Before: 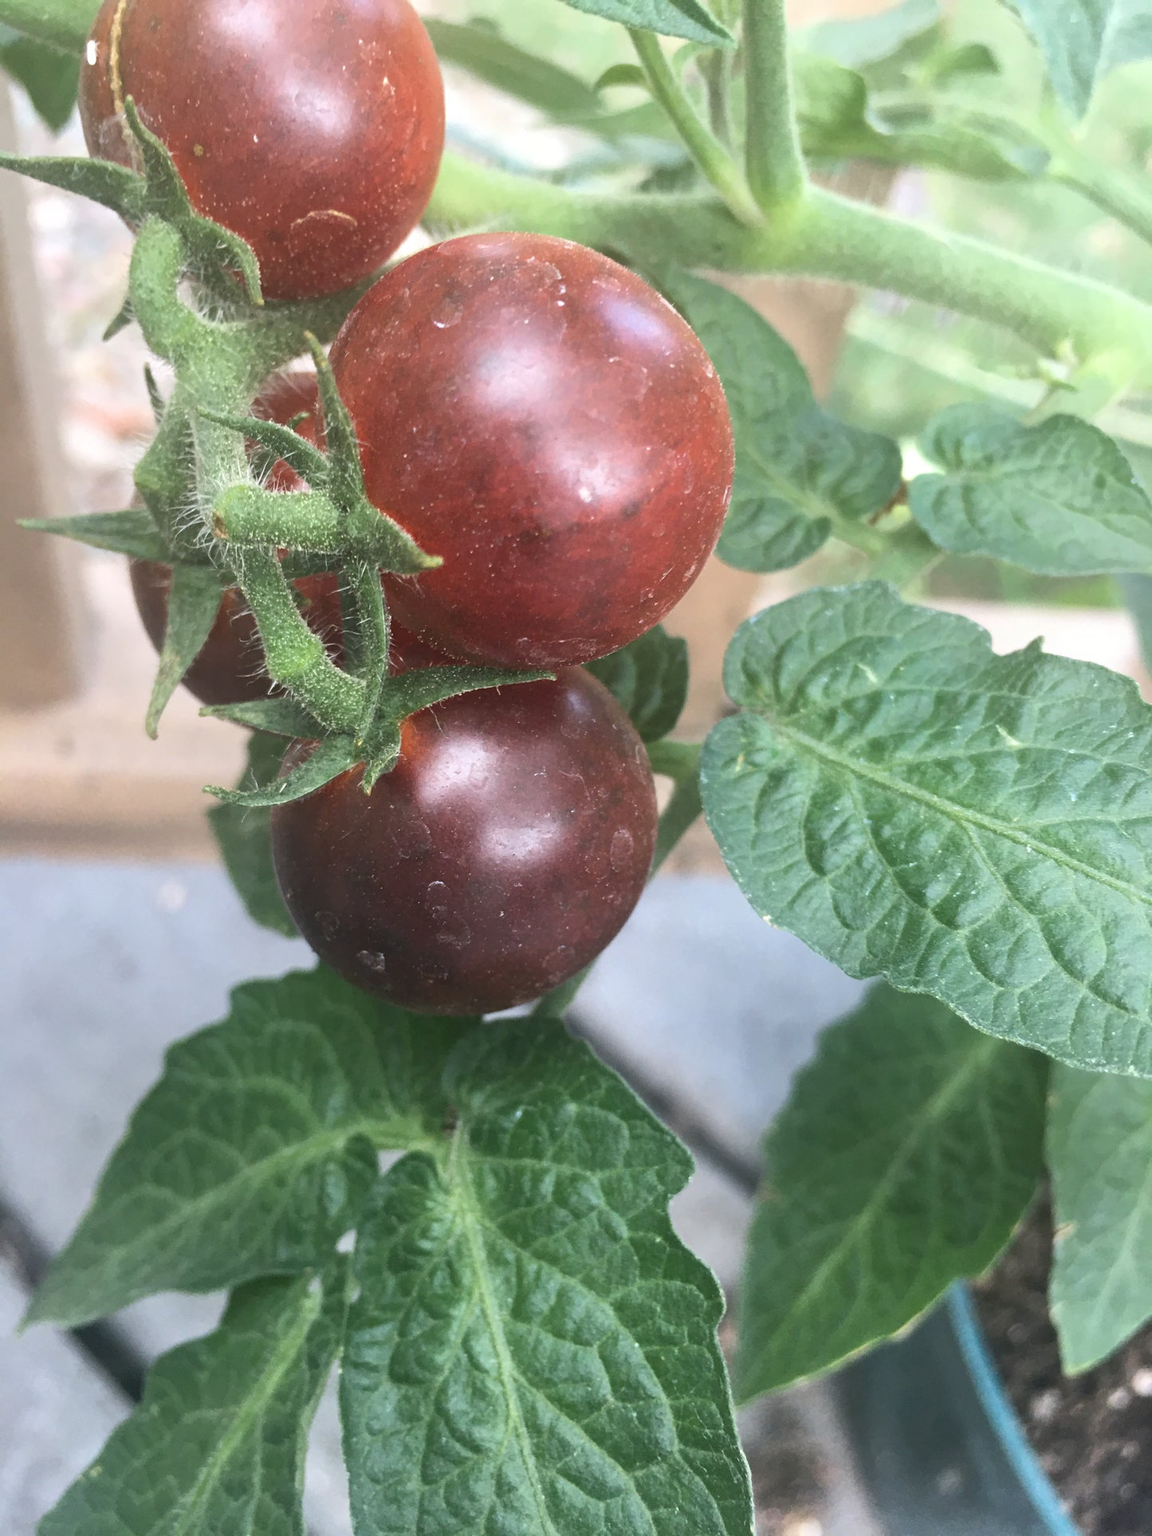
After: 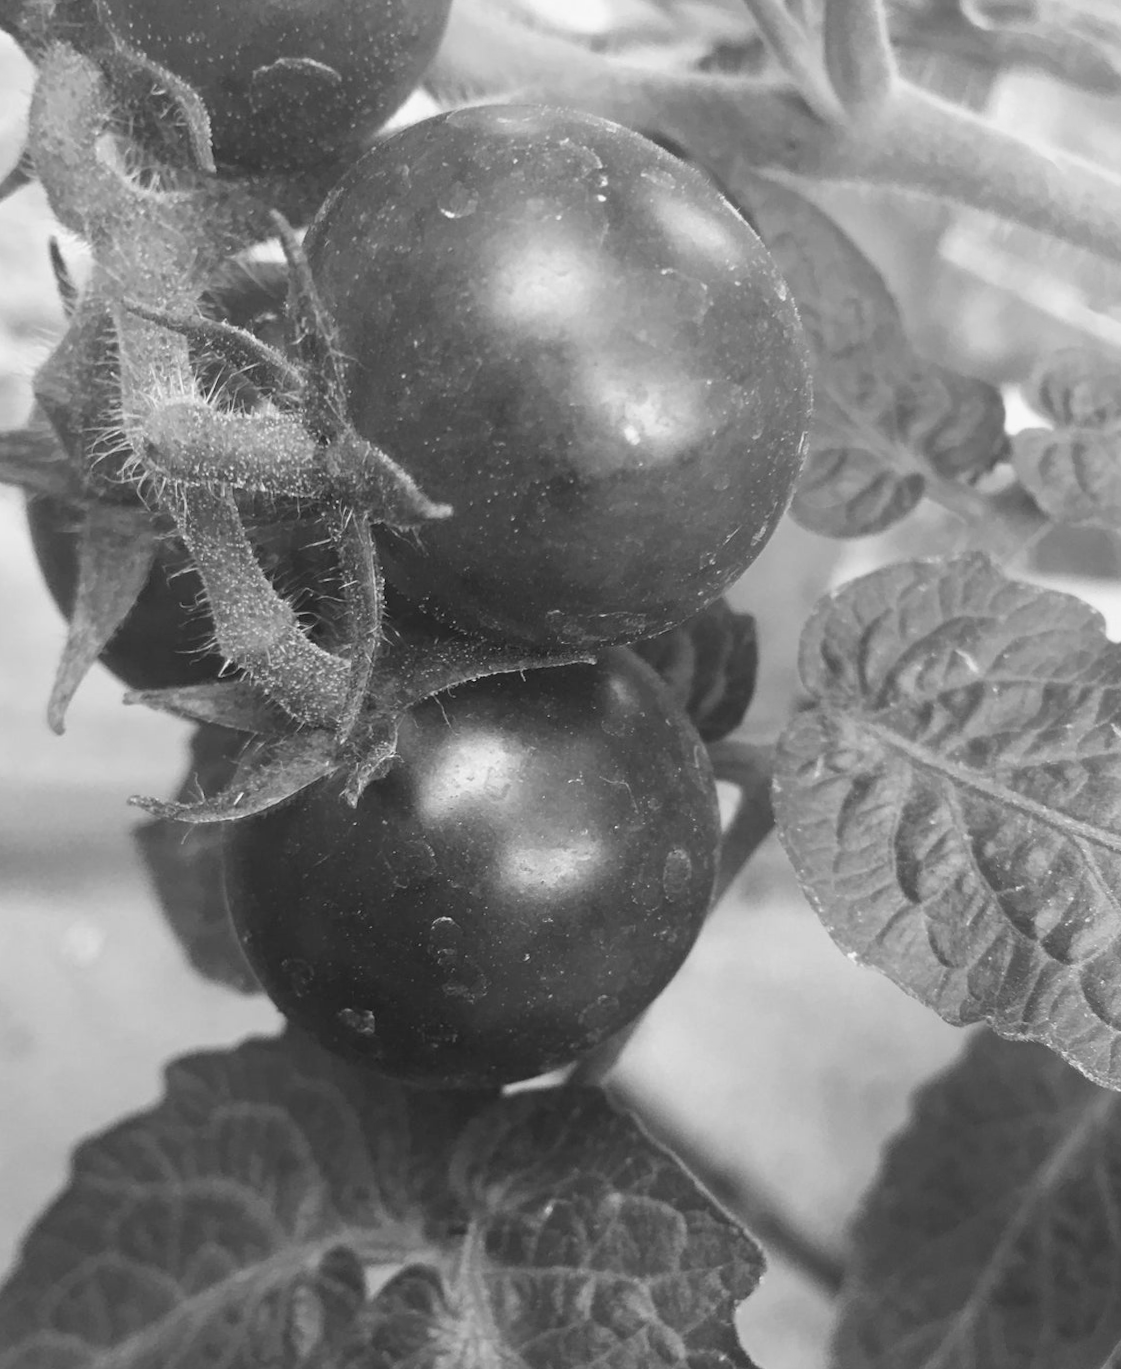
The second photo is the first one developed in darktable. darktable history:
color calibration: output gray [0.22, 0.42, 0.37, 0], gray › normalize channels true, illuminant same as pipeline (D50), adaptation XYZ, x 0.346, y 0.359, gamut compression 0
crop and rotate: left 10.77%, top 5.1%, right 10.41%, bottom 16.76%
rotate and perspective: rotation -0.013°, lens shift (vertical) -0.027, lens shift (horizontal) 0.178, crop left 0.016, crop right 0.989, crop top 0.082, crop bottom 0.918
